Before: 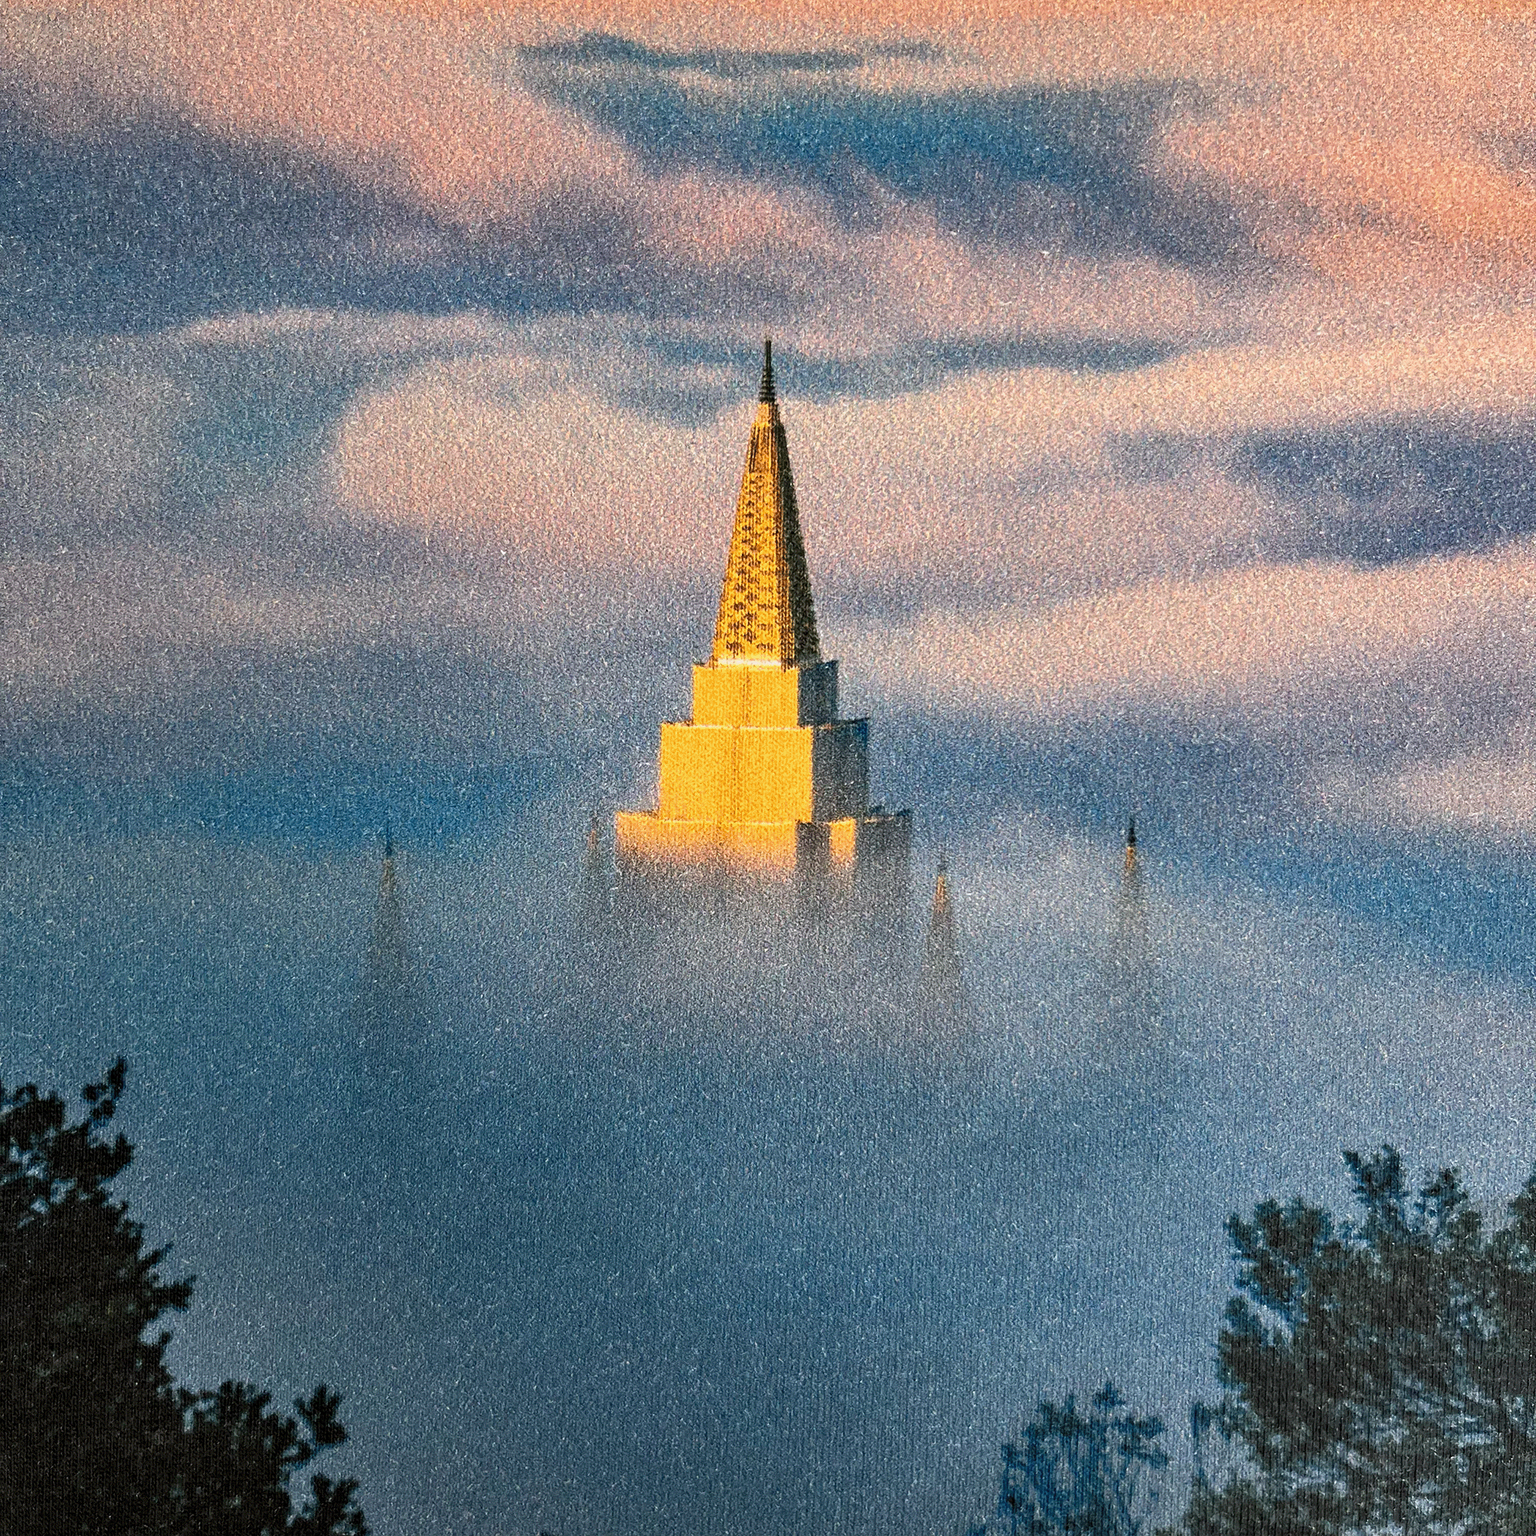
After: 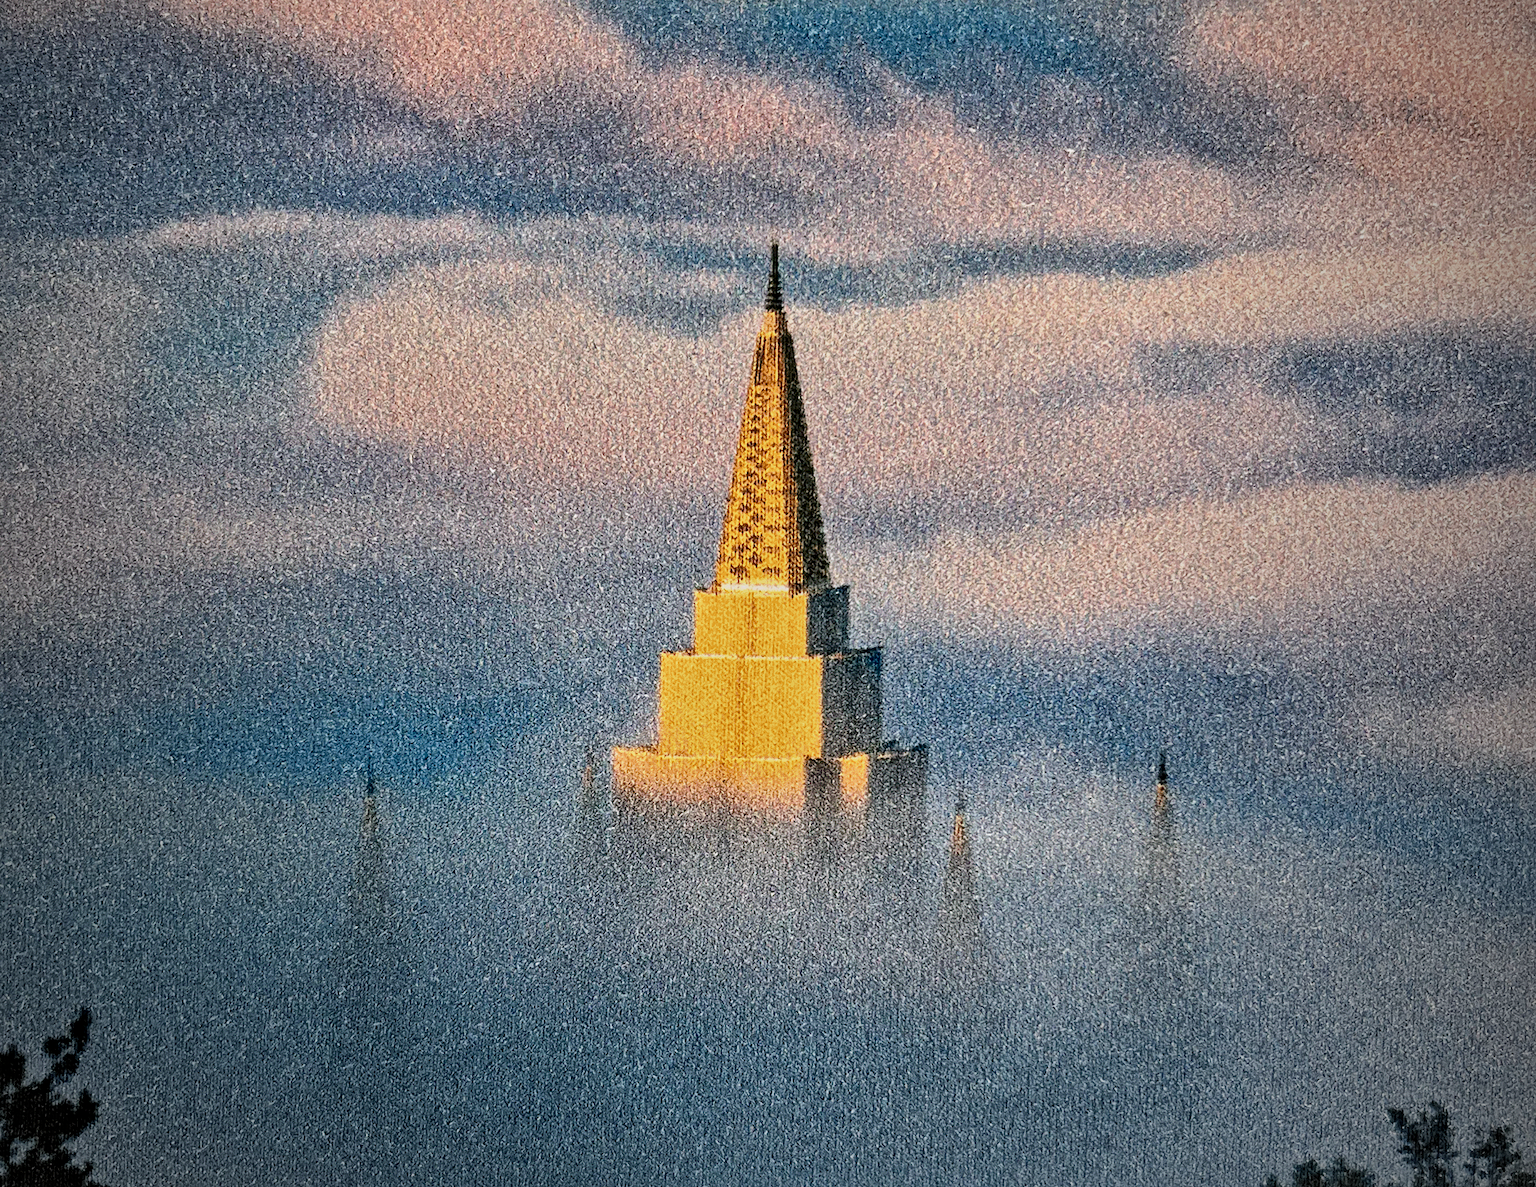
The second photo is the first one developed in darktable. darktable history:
shadows and highlights: shadows 29.32, highlights -29.32, low approximation 0.01, soften with gaussian
crop: left 2.737%, top 7.287%, right 3.421%, bottom 20.179%
vignetting: fall-off start 72.14%, fall-off radius 108.07%, brightness -0.713, saturation -0.488, center (-0.054, -0.359), width/height ratio 0.729
filmic rgb: hardness 4.17
local contrast: mode bilateral grid, contrast 20, coarseness 19, detail 163%, midtone range 0.2
